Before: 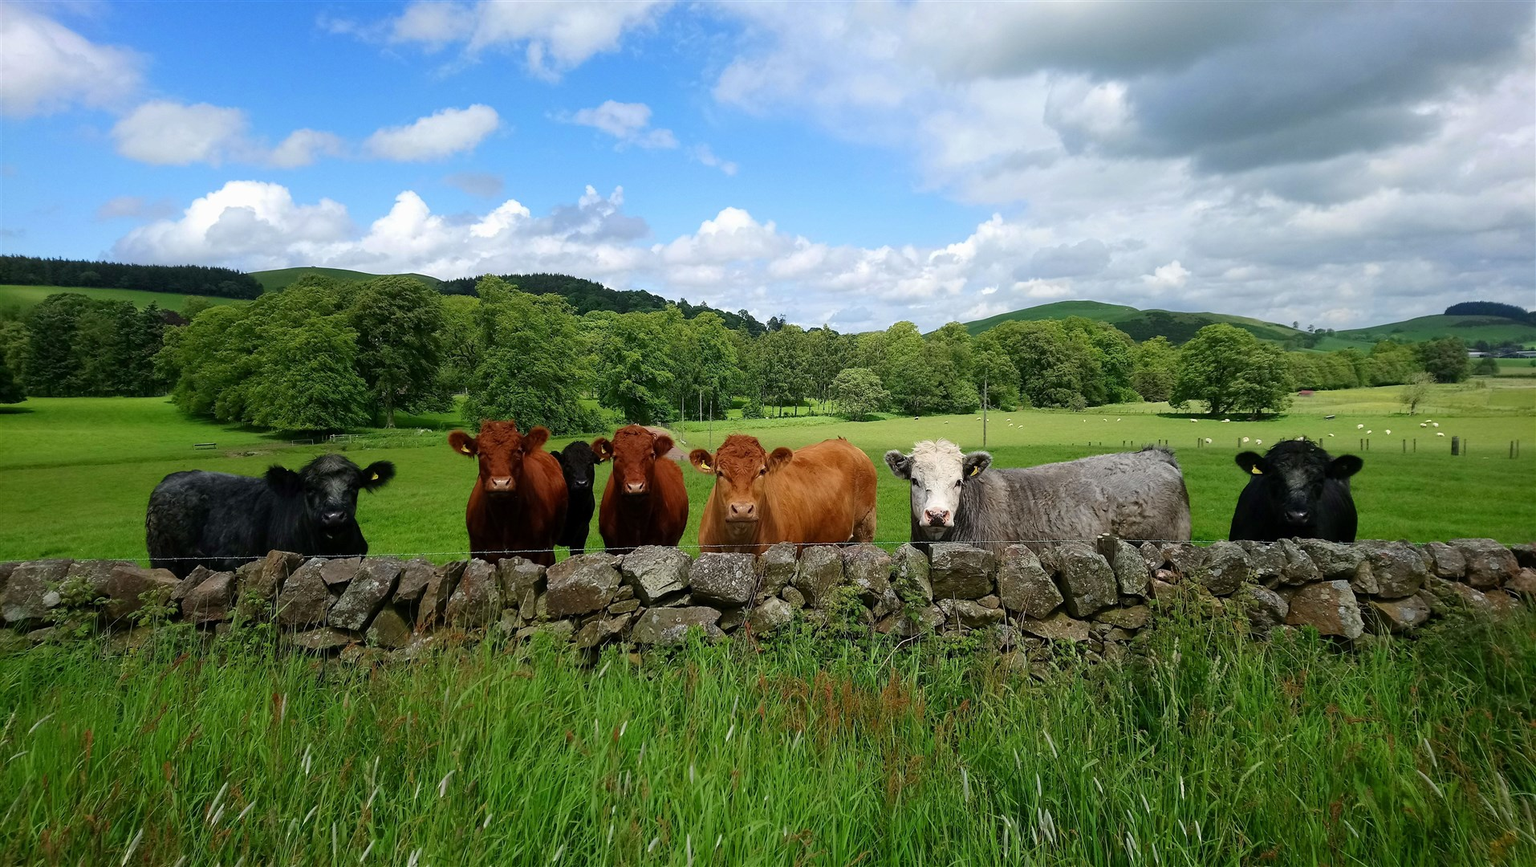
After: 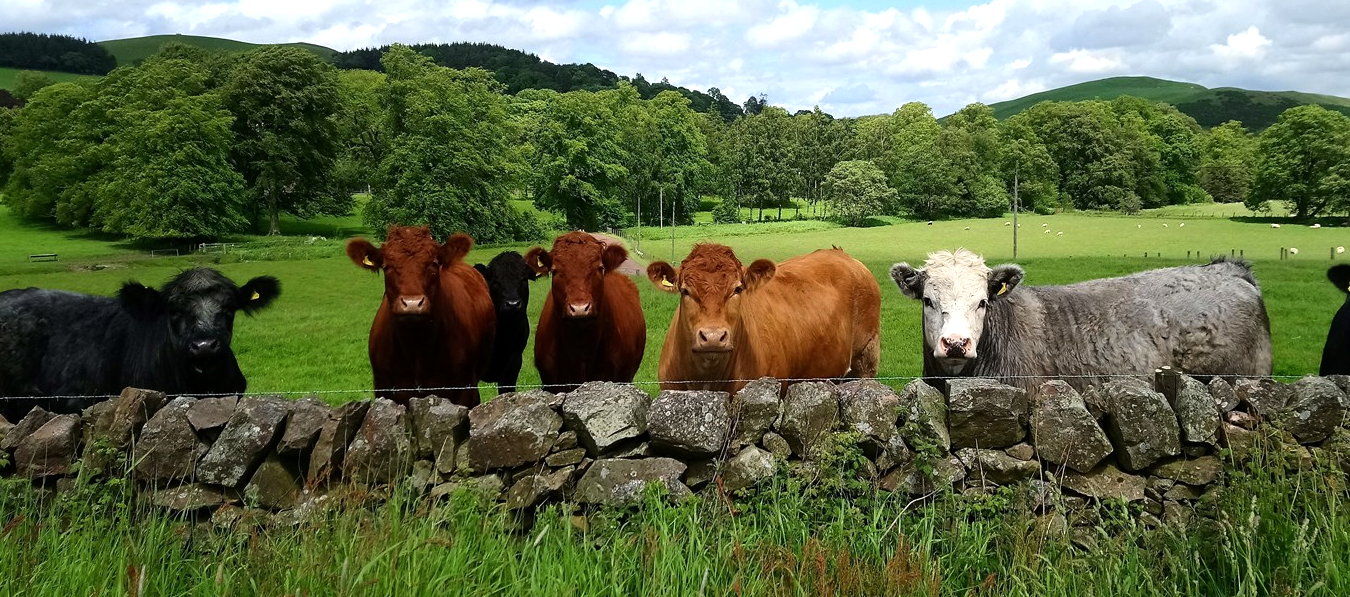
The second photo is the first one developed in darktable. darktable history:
tone equalizer: -8 EV -0.417 EV, -7 EV -0.389 EV, -6 EV -0.333 EV, -5 EV -0.222 EV, -3 EV 0.222 EV, -2 EV 0.333 EV, -1 EV 0.389 EV, +0 EV 0.417 EV, edges refinement/feathering 500, mask exposure compensation -1.57 EV, preserve details no
crop: left 11.123%, top 27.61%, right 18.3%, bottom 17.034%
